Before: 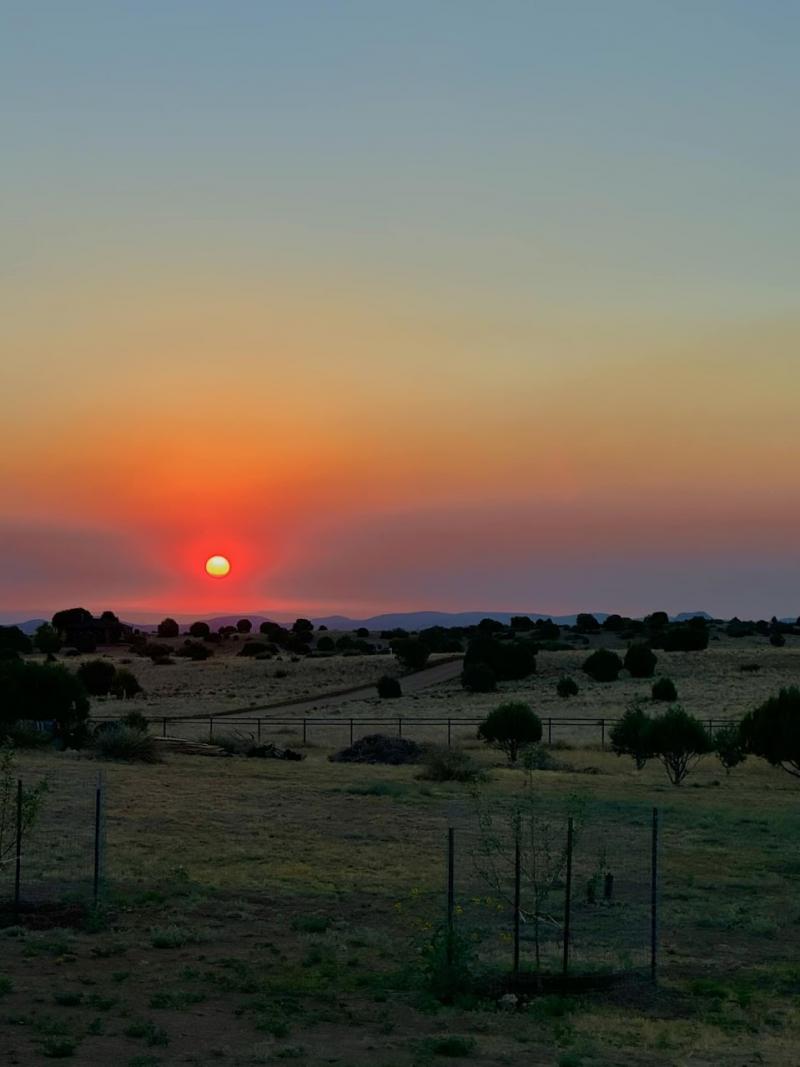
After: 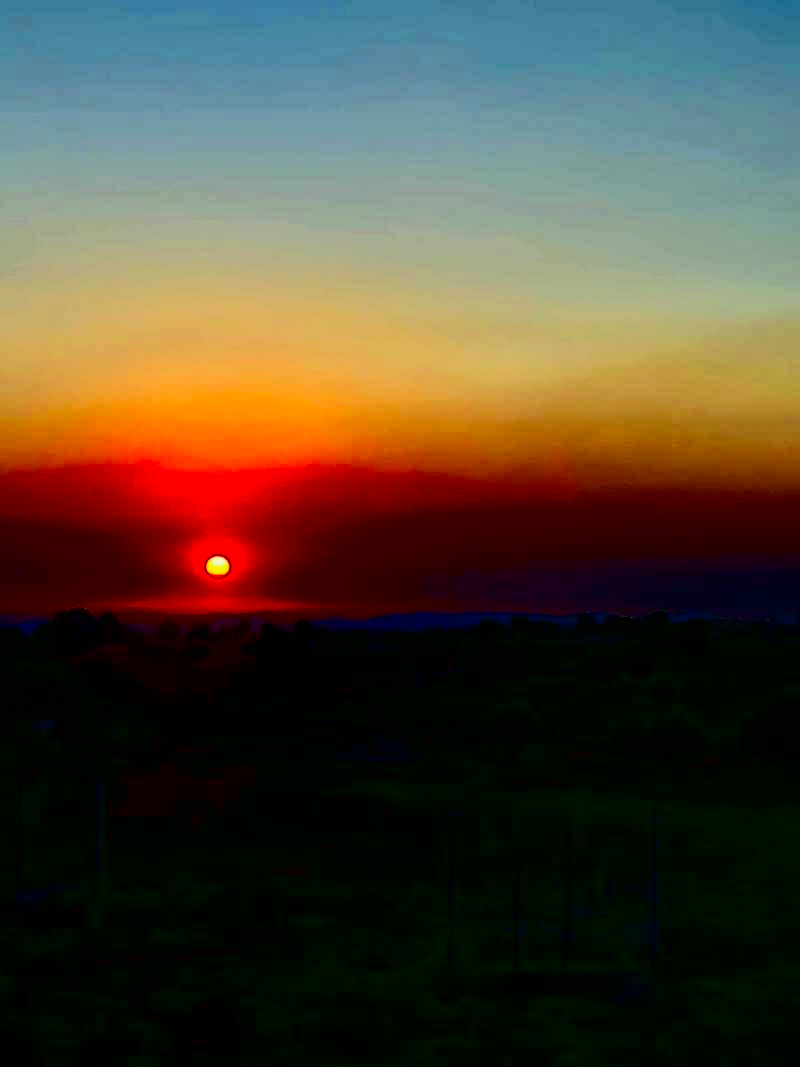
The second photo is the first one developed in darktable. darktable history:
sharpen: amount 0.214
contrast brightness saturation: contrast 0.762, brightness -0.985, saturation 0.997
